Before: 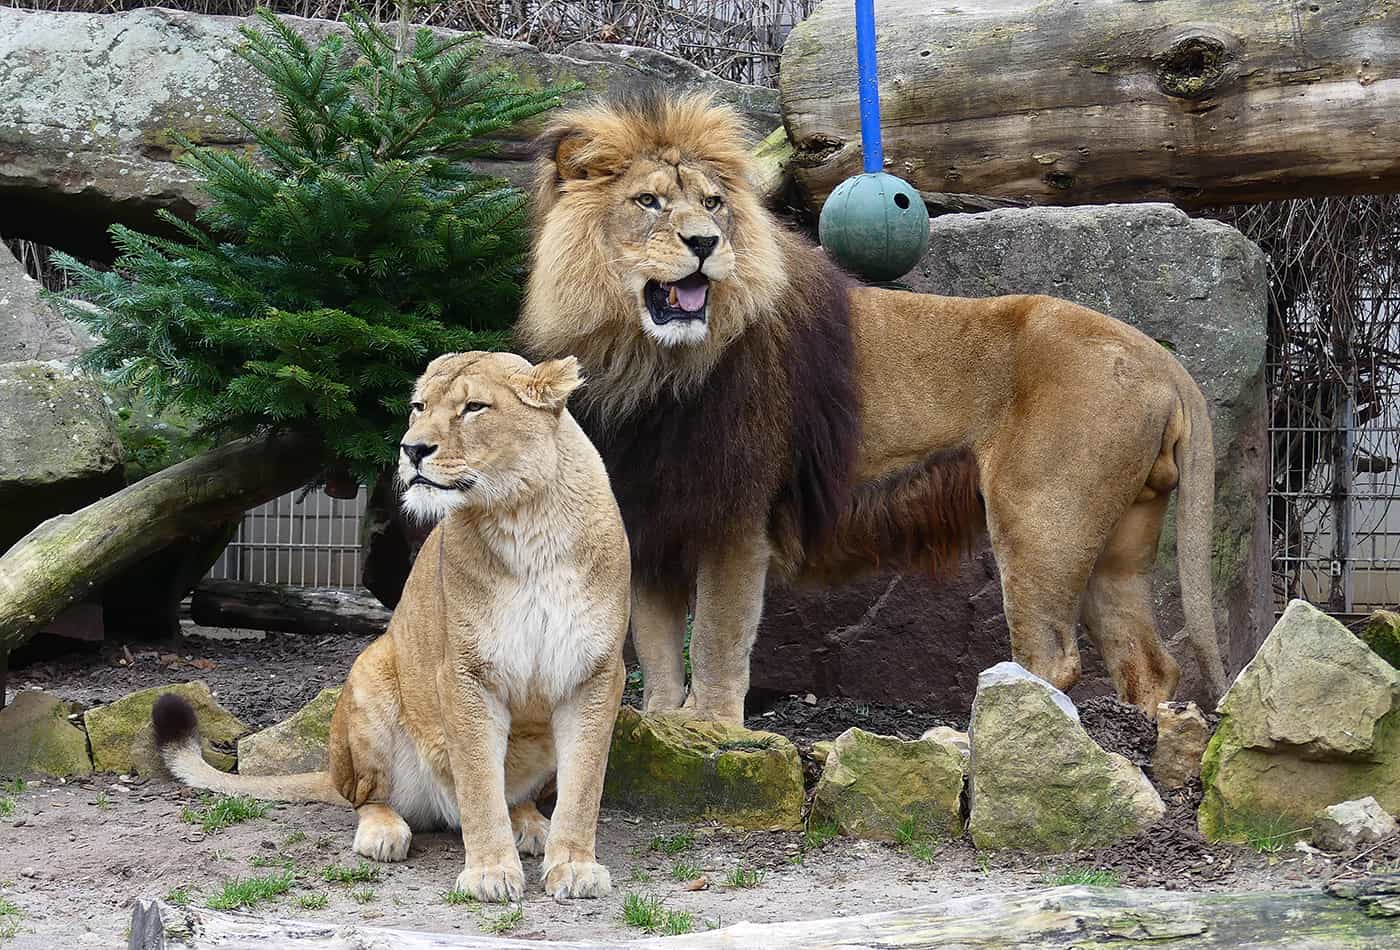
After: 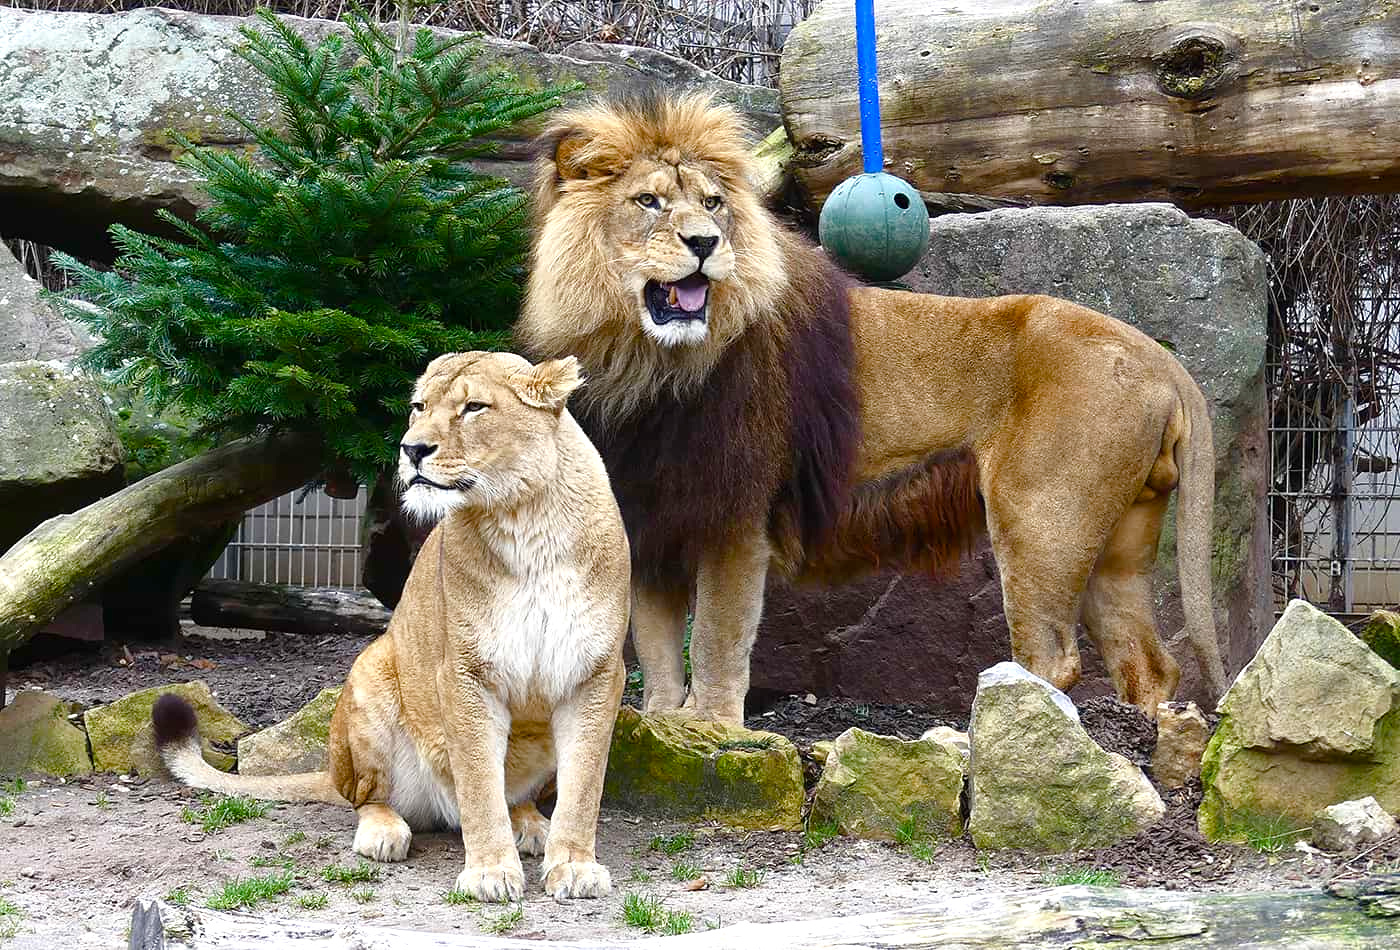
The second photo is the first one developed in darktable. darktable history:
tone equalizer: on, module defaults
color balance rgb: perceptual saturation grading › global saturation 25%, perceptual saturation grading › highlights -50%, perceptual saturation grading › shadows 30%, perceptual brilliance grading › global brilliance 12%, global vibrance 20%
